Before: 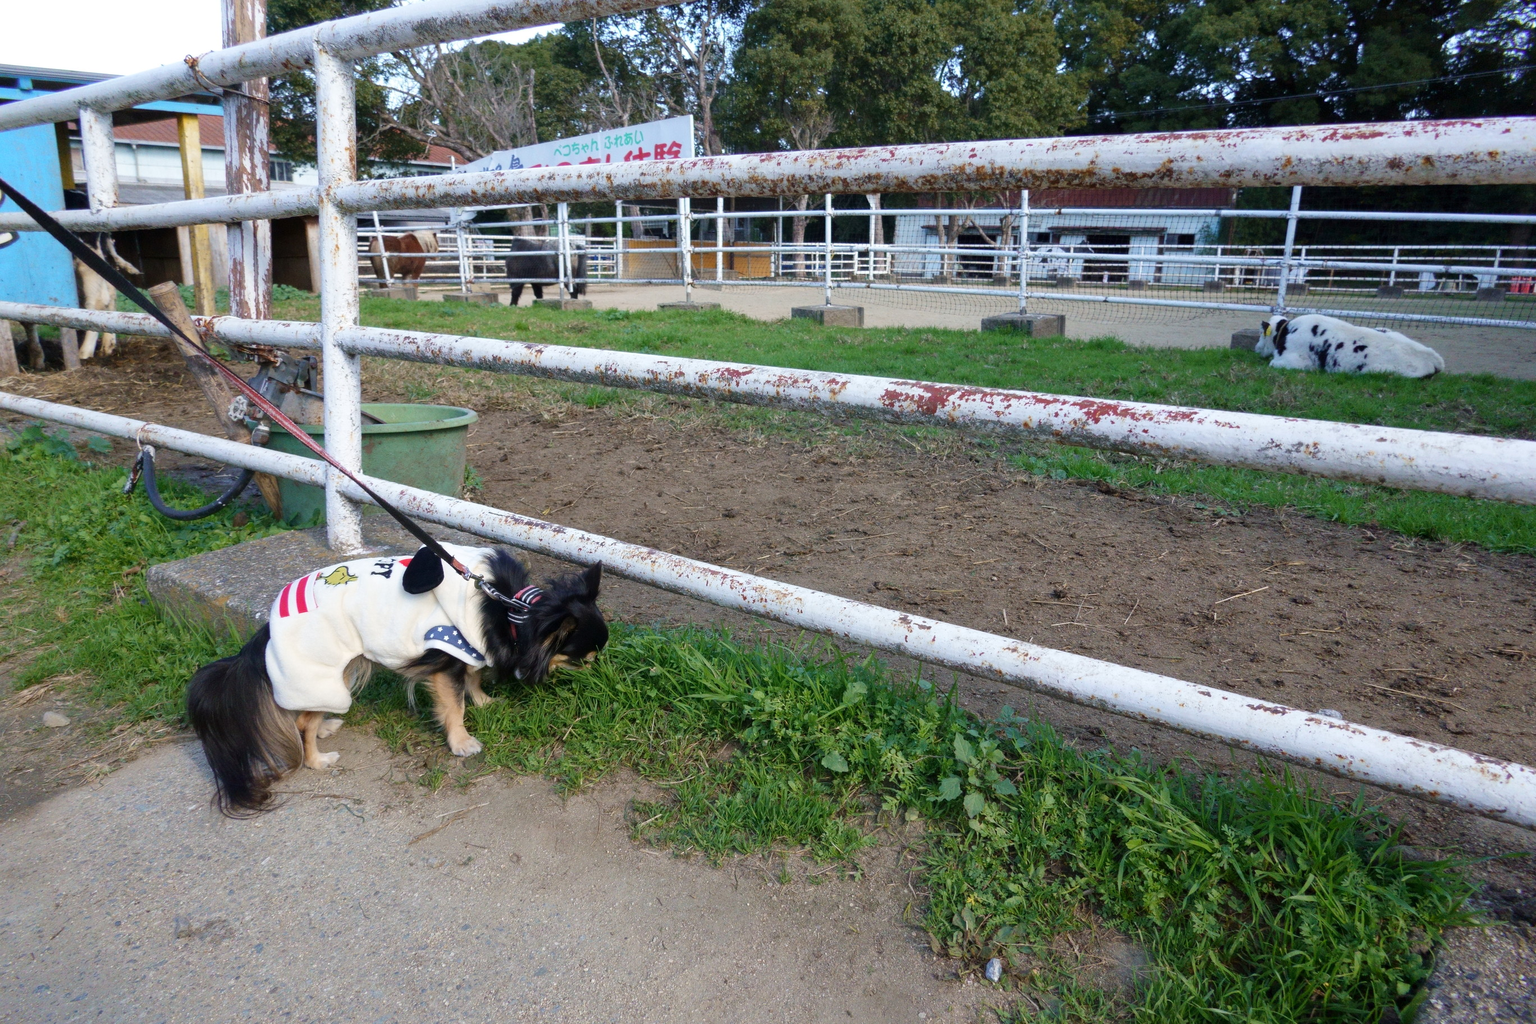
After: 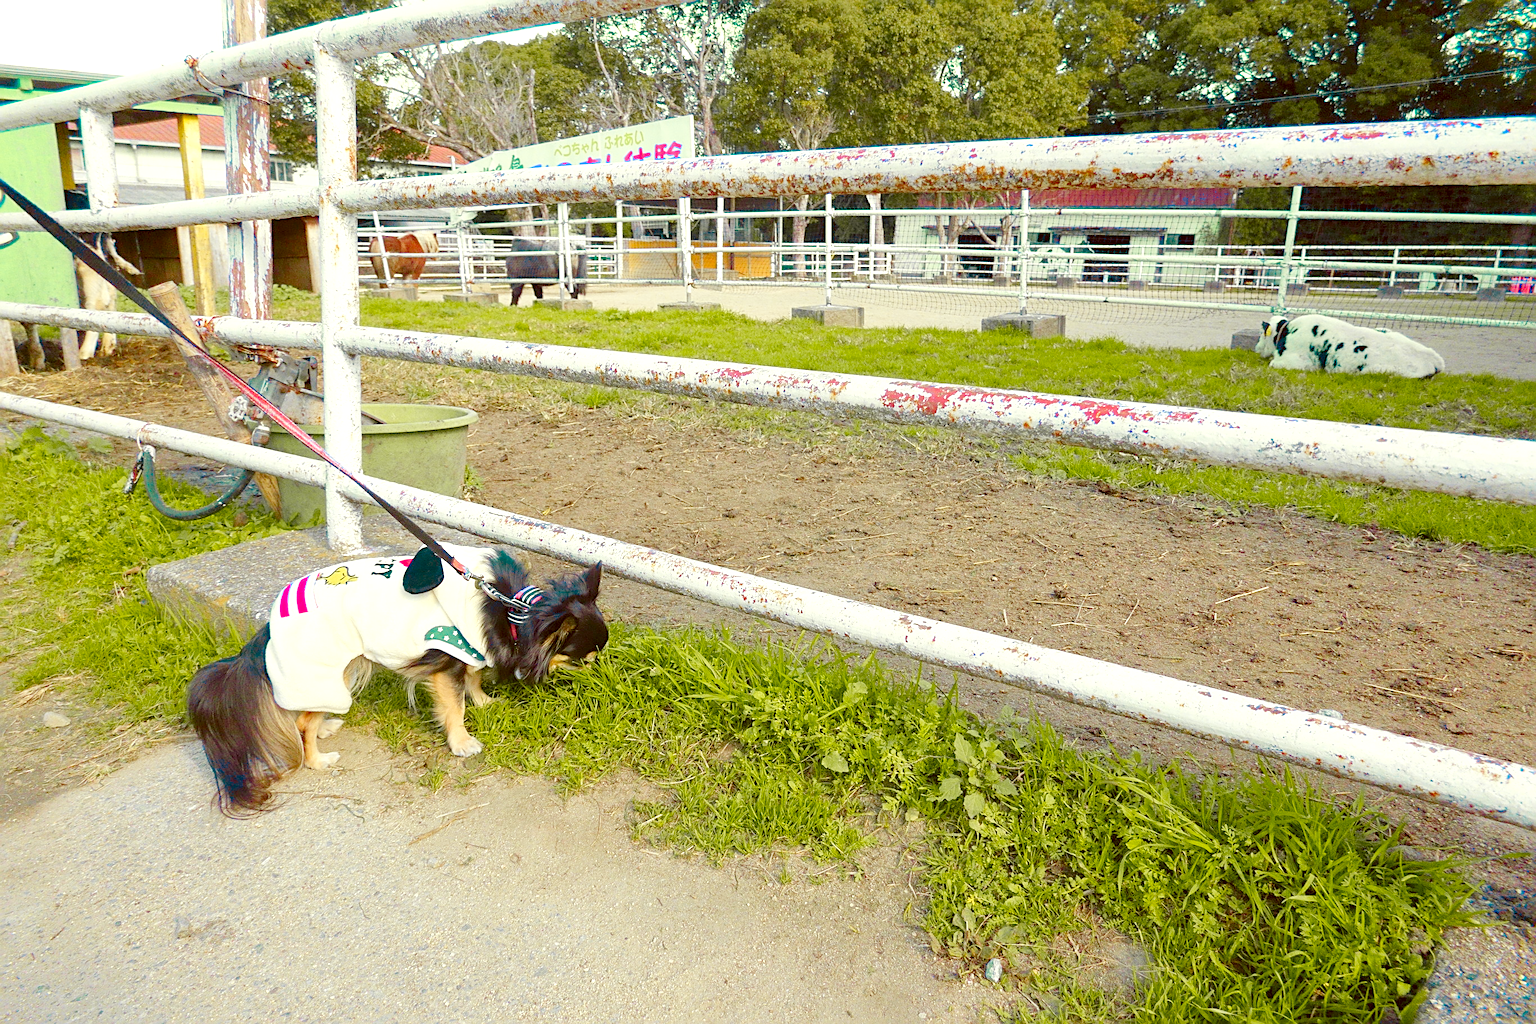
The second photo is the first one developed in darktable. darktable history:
sharpen: radius 2.536, amount 0.631
levels: white 99.95%, levels [0.008, 0.318, 0.836]
color correction: highlights a* -6.07, highlights b* 9.63, shadows a* 10.71, shadows b* 23.75
color zones: curves: ch0 [(0.254, 0.492) (0.724, 0.62)]; ch1 [(0.25, 0.528) (0.719, 0.796)]; ch2 [(0, 0.472) (0.25, 0.5) (0.73, 0.184)], process mode strong
